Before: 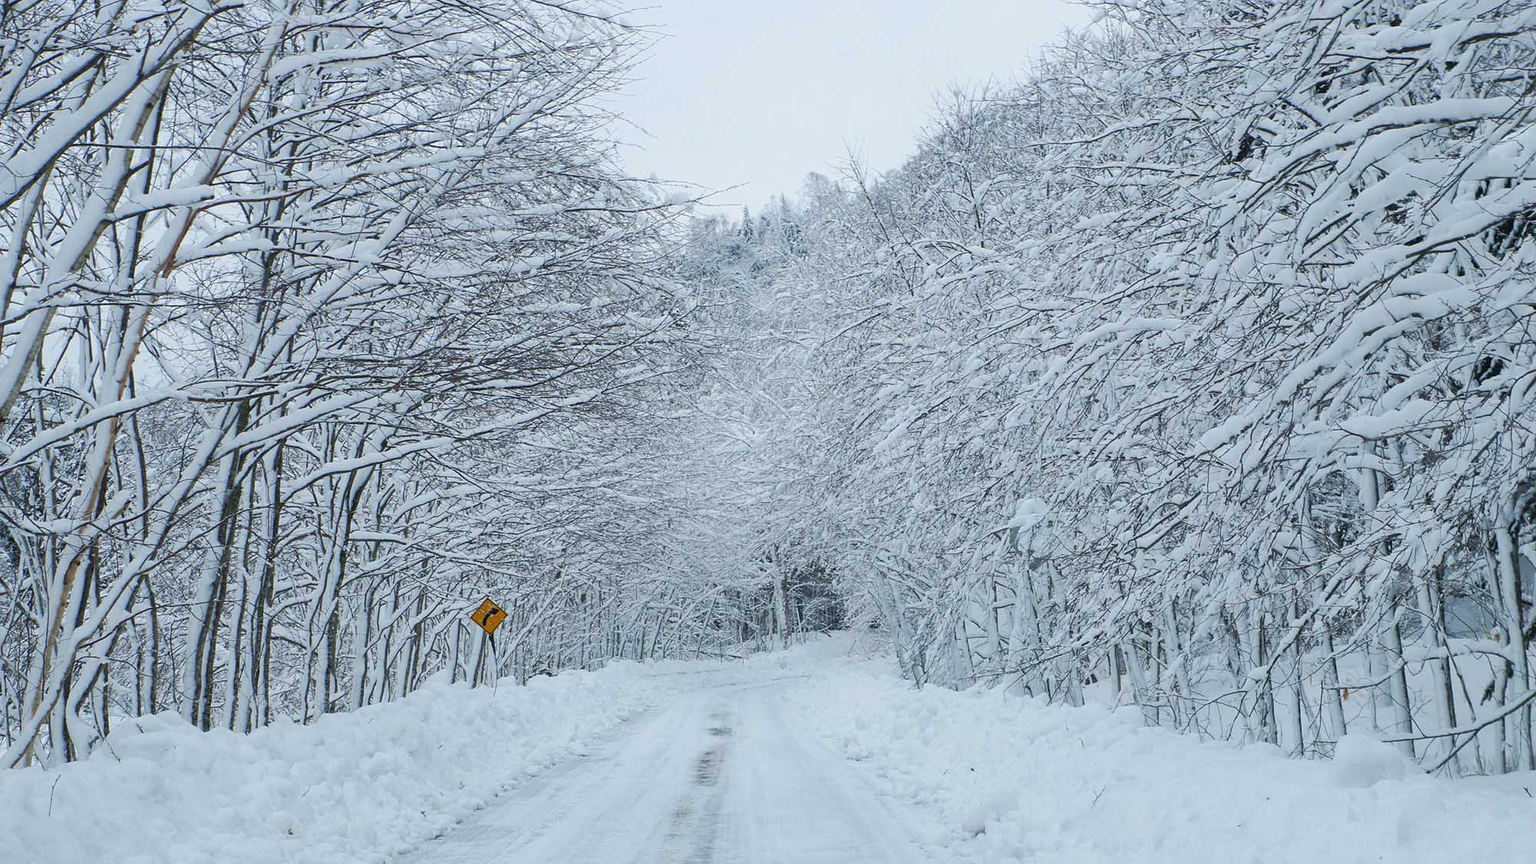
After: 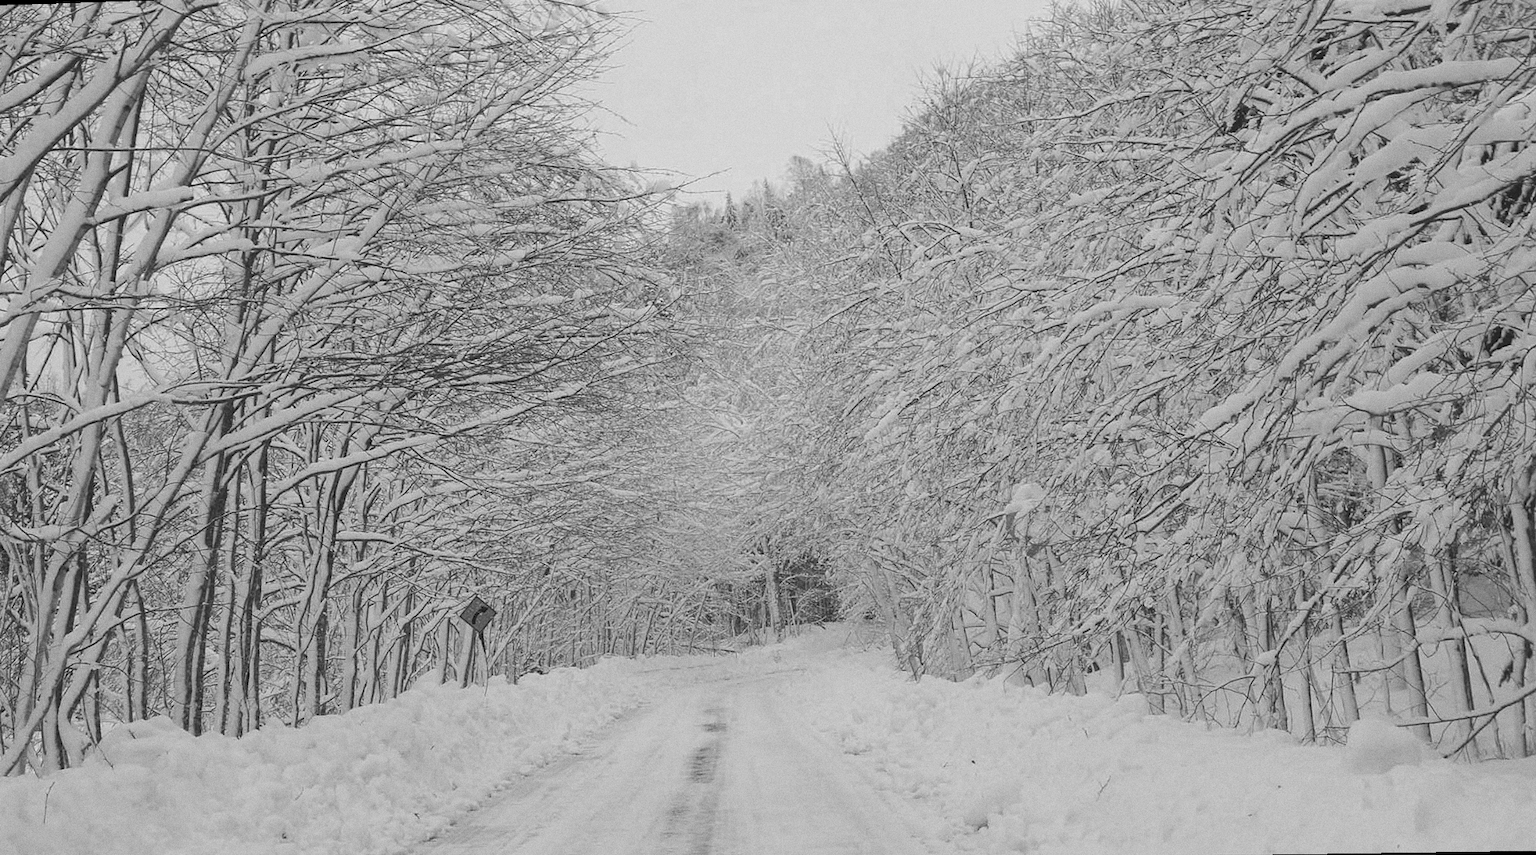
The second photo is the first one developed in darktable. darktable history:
tone curve: curves: ch0 [(0, 0) (0.003, 0.126) (0.011, 0.129) (0.025, 0.133) (0.044, 0.143) (0.069, 0.155) (0.1, 0.17) (0.136, 0.189) (0.177, 0.217) (0.224, 0.25) (0.277, 0.293) (0.335, 0.346) (0.399, 0.398) (0.468, 0.456) (0.543, 0.517) (0.623, 0.583) (0.709, 0.659) (0.801, 0.756) (0.898, 0.856) (1, 1)], preserve colors none
color calibration: output gray [0.22, 0.42, 0.37, 0], gray › normalize channels true, illuminant same as pipeline (D50), adaptation XYZ, x 0.346, y 0.359, gamut compression 0
rotate and perspective: rotation -1.32°, lens shift (horizontal) -0.031, crop left 0.015, crop right 0.985, crop top 0.047, crop bottom 0.982
grain: on, module defaults
